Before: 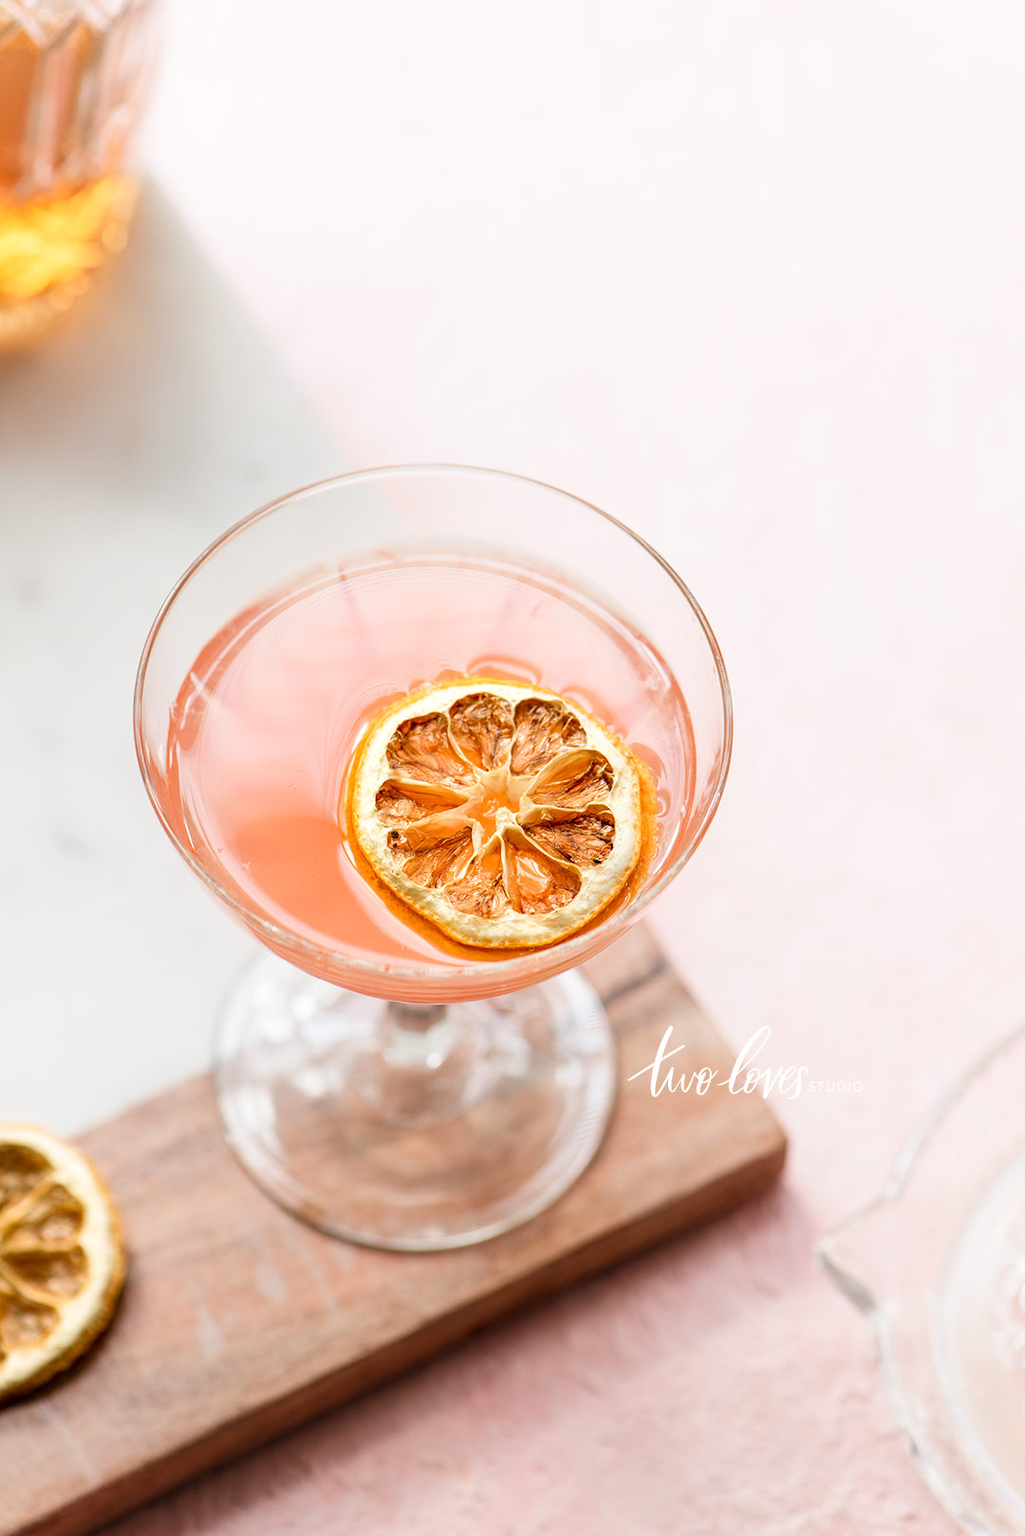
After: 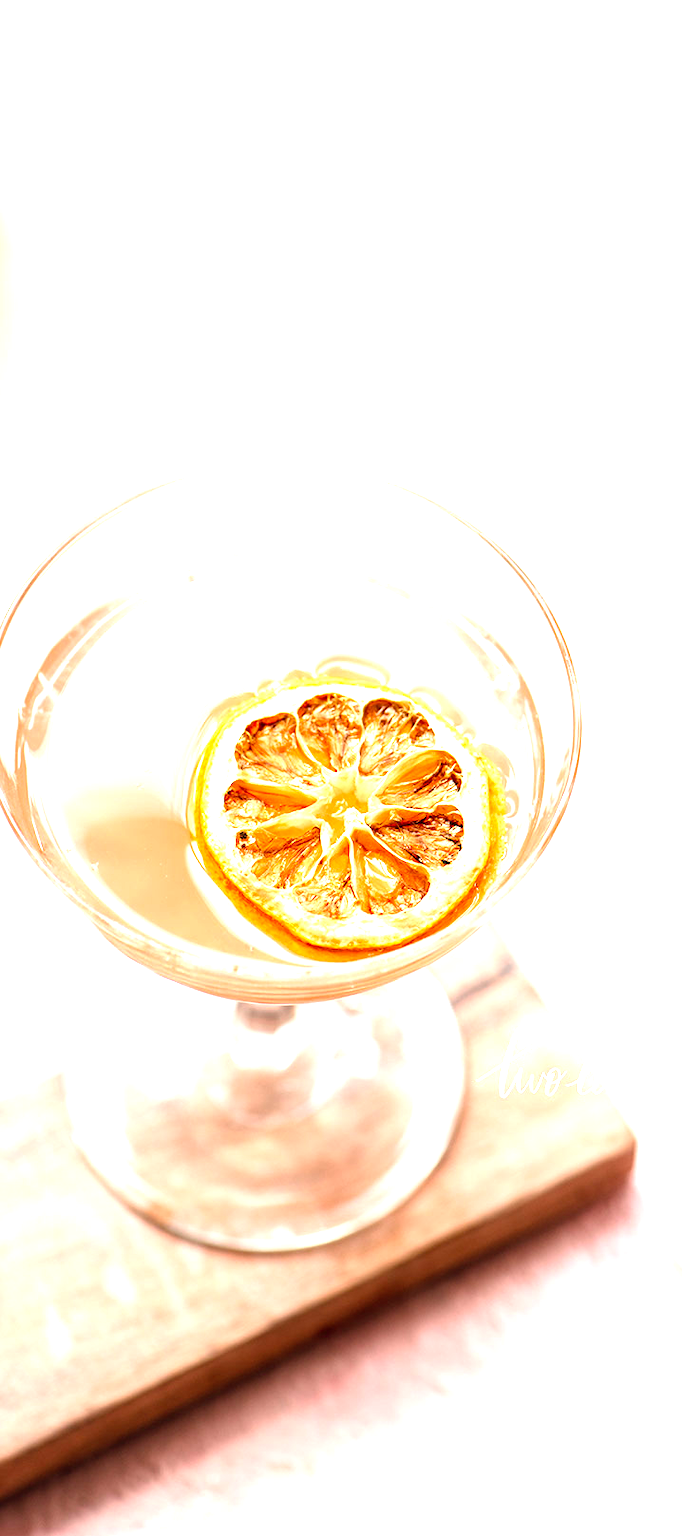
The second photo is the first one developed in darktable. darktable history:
crop and rotate: left 14.879%, right 18.484%
levels: levels [0, 0.352, 0.703]
exposure: black level correction 0.002, exposure -0.097 EV, compensate exposure bias true, compensate highlight preservation false
